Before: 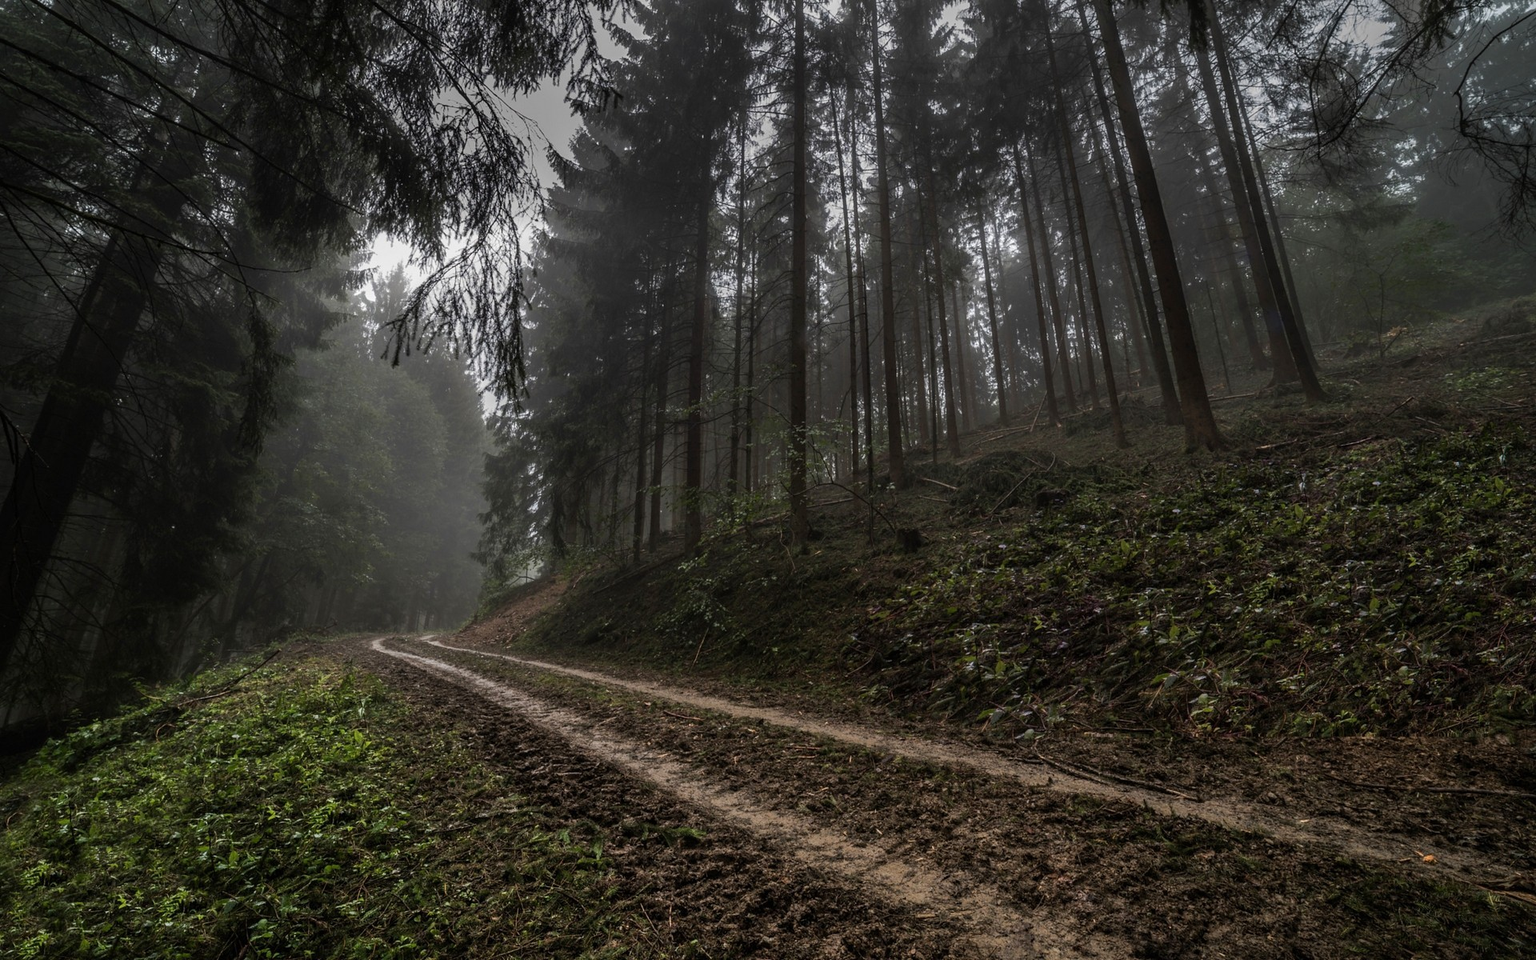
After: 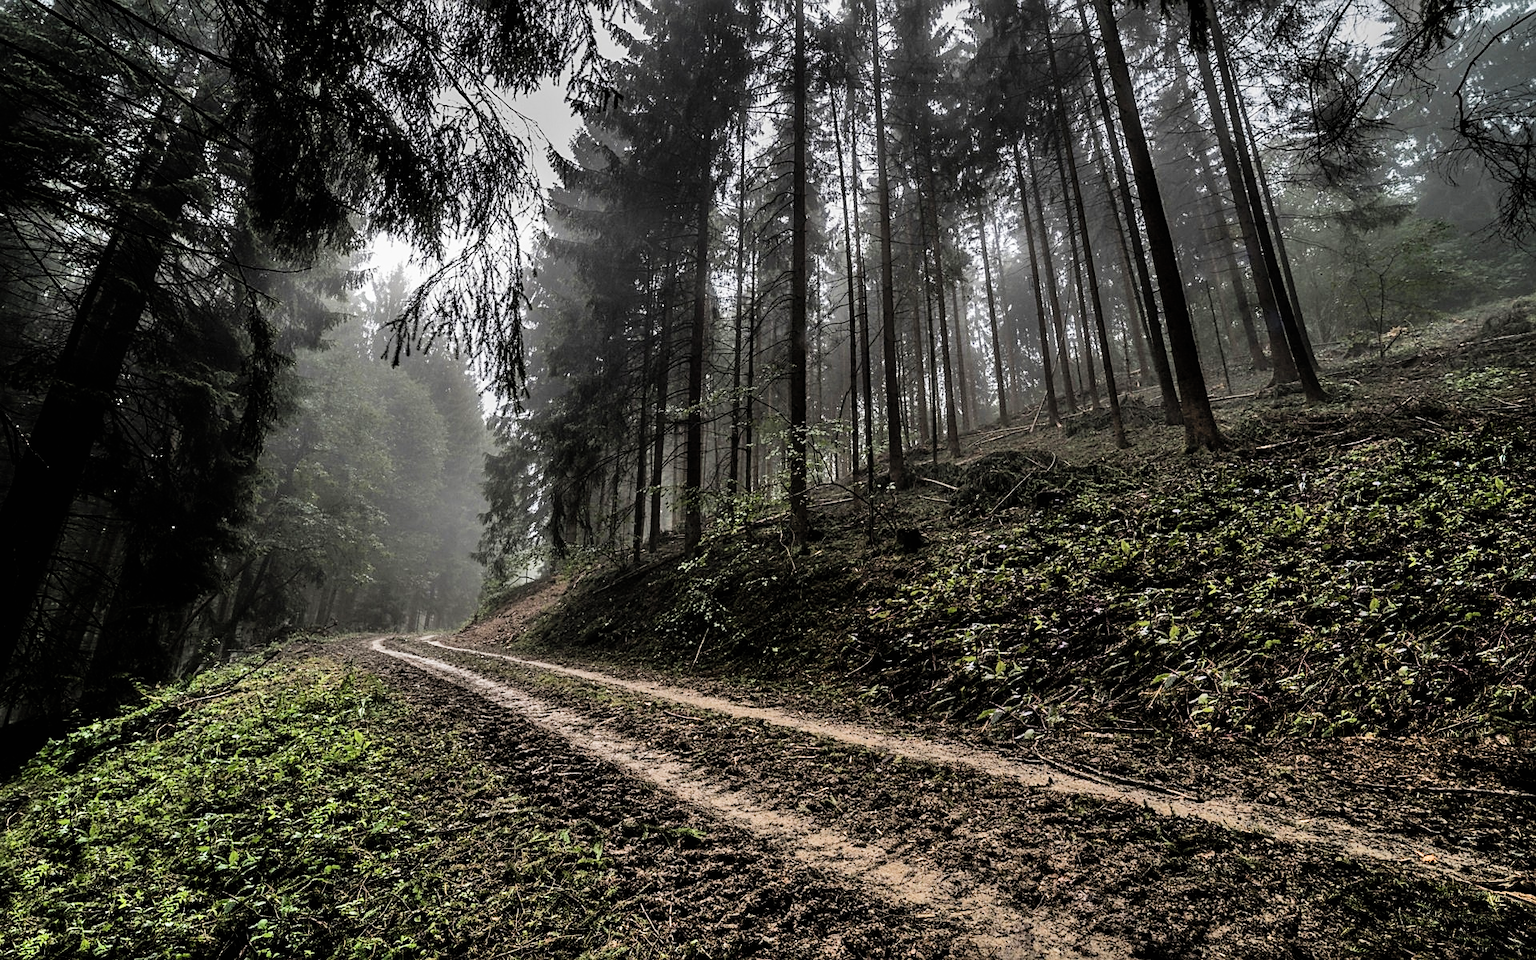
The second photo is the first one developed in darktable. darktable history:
exposure: black level correction 0, exposure 0.889 EV, compensate highlight preservation false
color zones: curves: ch1 [(0, 0.469) (0.01, 0.469) (0.12, 0.446) (0.248, 0.469) (0.5, 0.5) (0.748, 0.5) (0.99, 0.469) (1, 0.469)]
sharpen: on, module defaults
shadows and highlights: low approximation 0.01, soften with gaussian
filmic rgb: black relative exposure -5.03 EV, white relative exposure 3.54 EV, hardness 3.18, contrast 1.185, highlights saturation mix -29.8%
